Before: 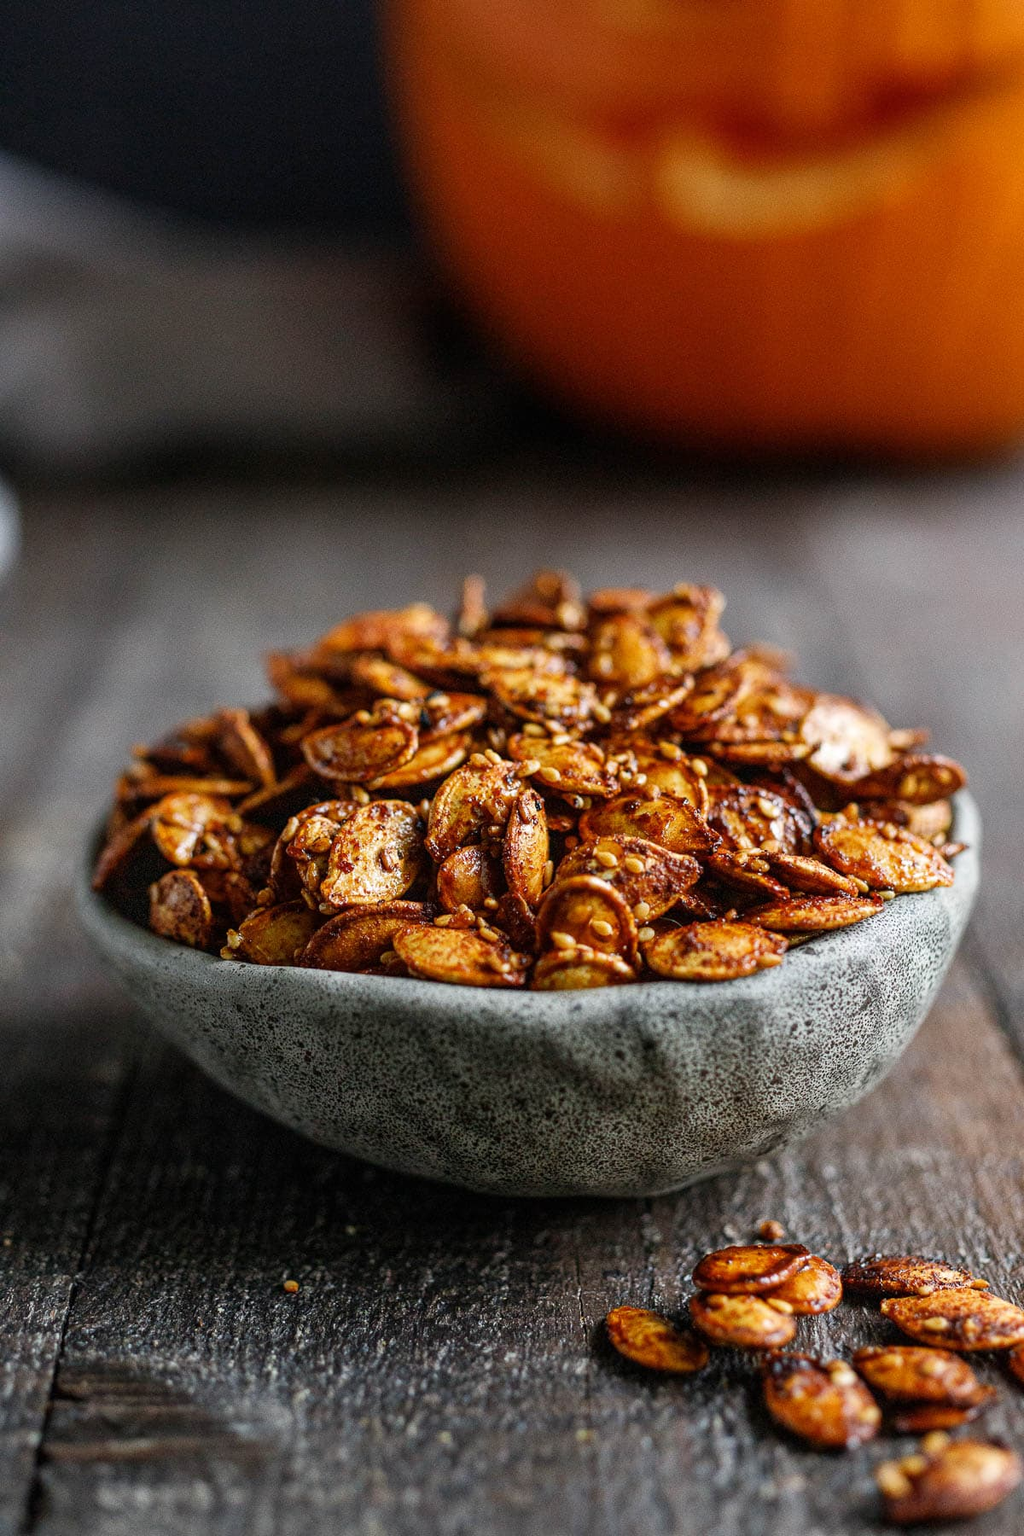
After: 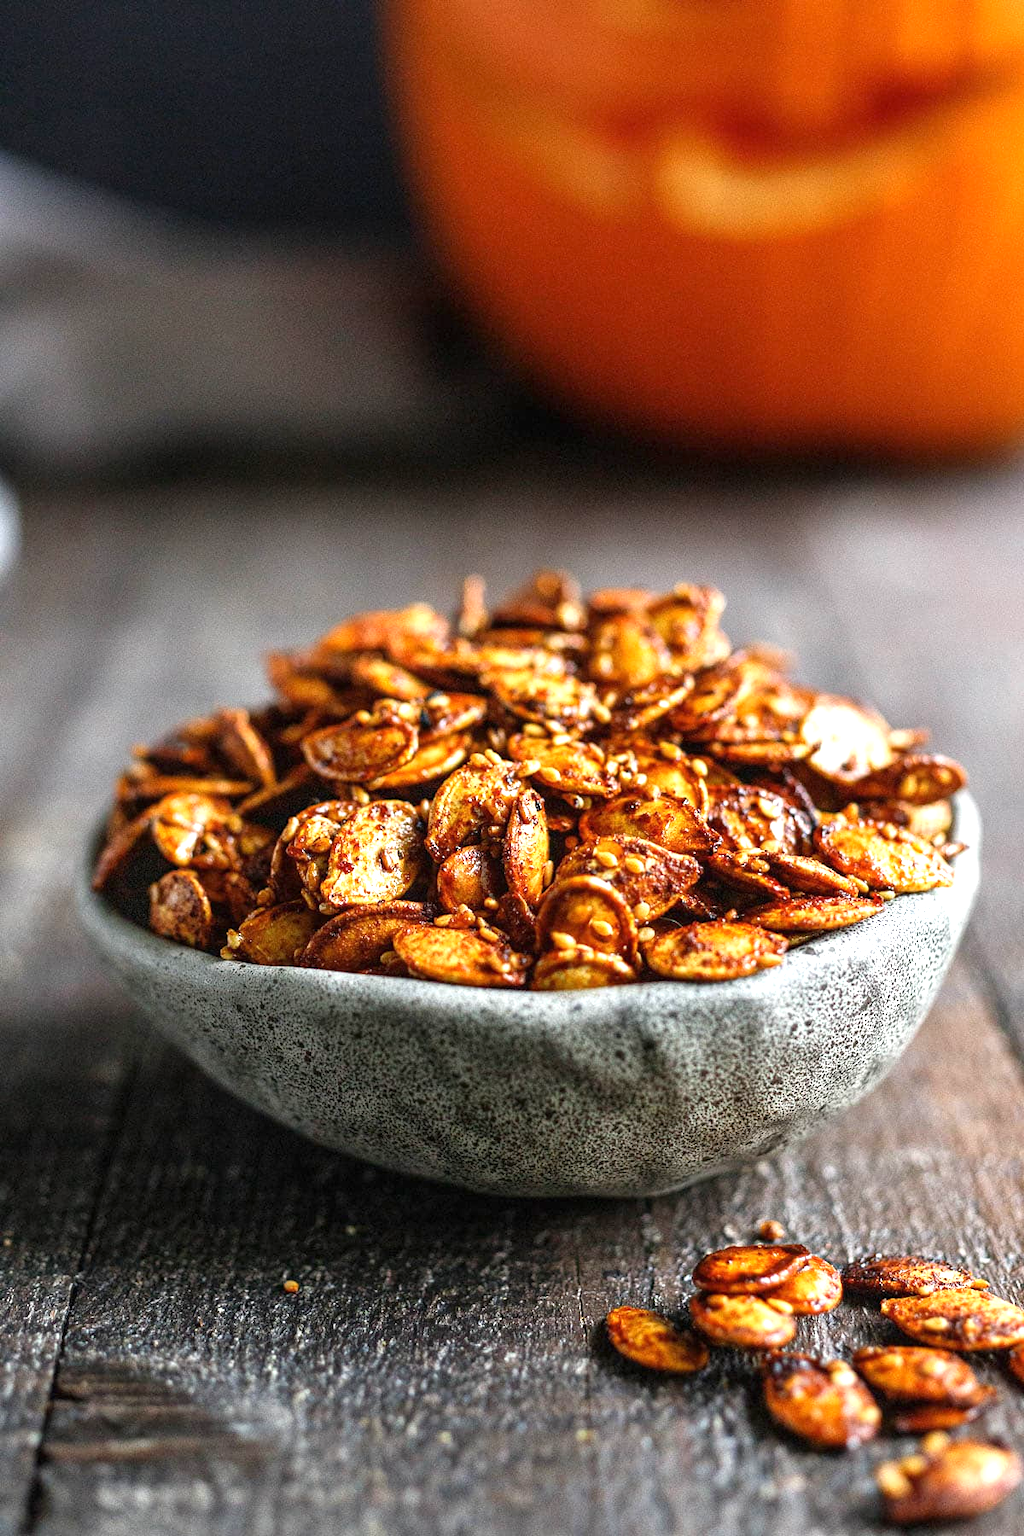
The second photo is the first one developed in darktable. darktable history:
exposure: black level correction 0, exposure 0.876 EV, compensate exposure bias true, compensate highlight preservation false
